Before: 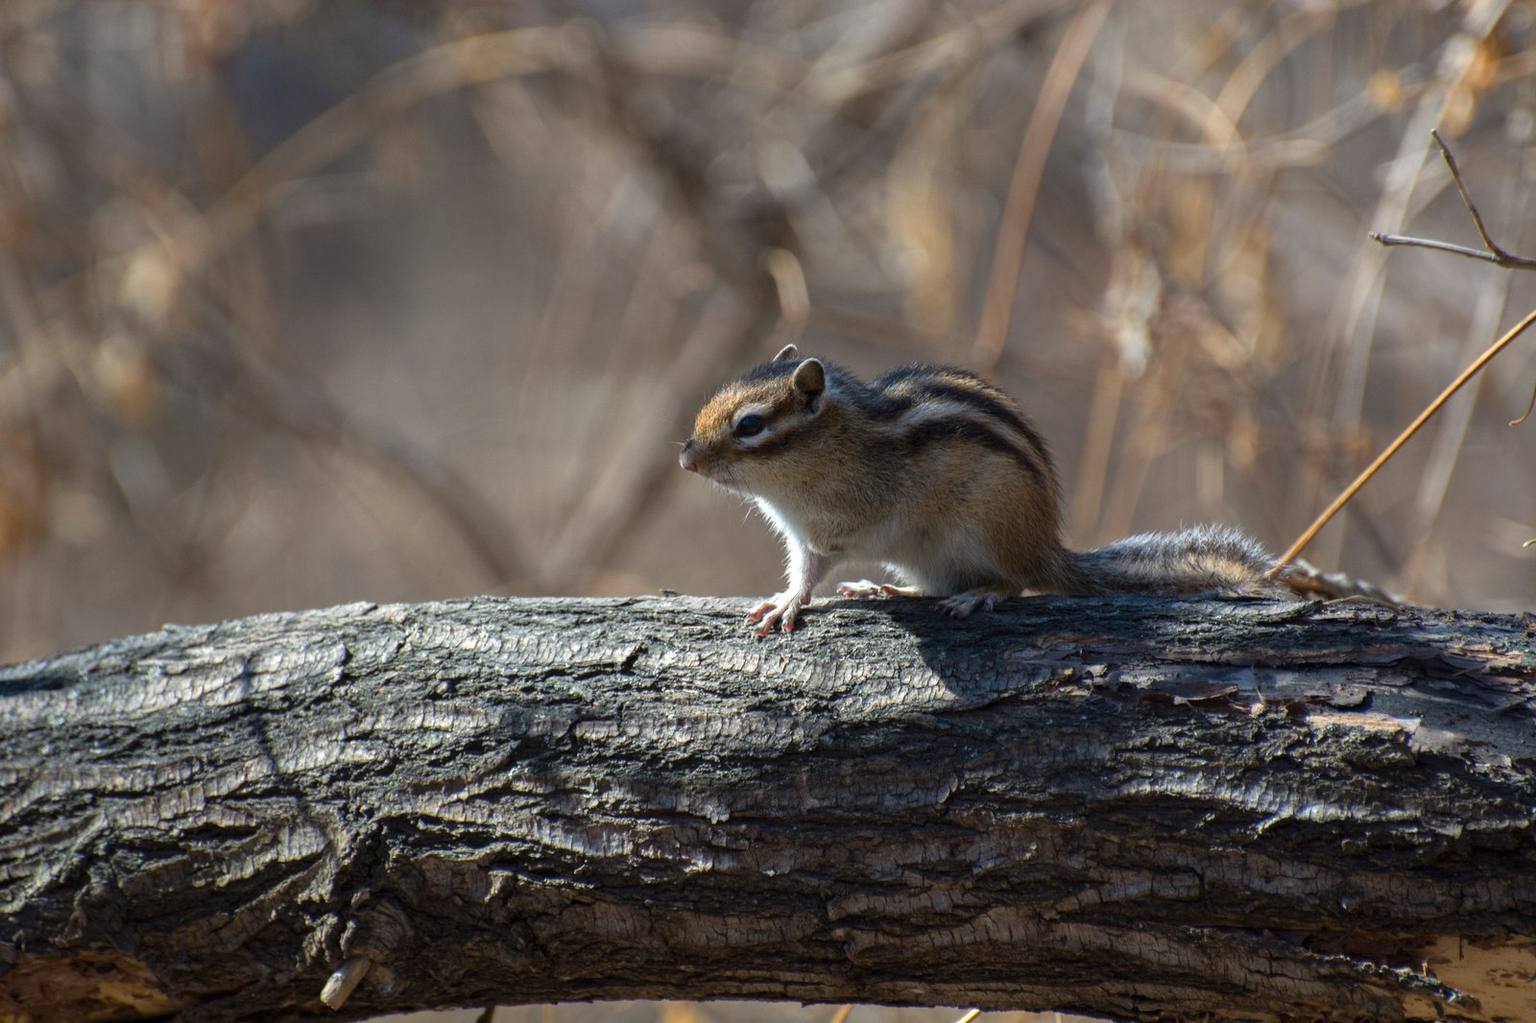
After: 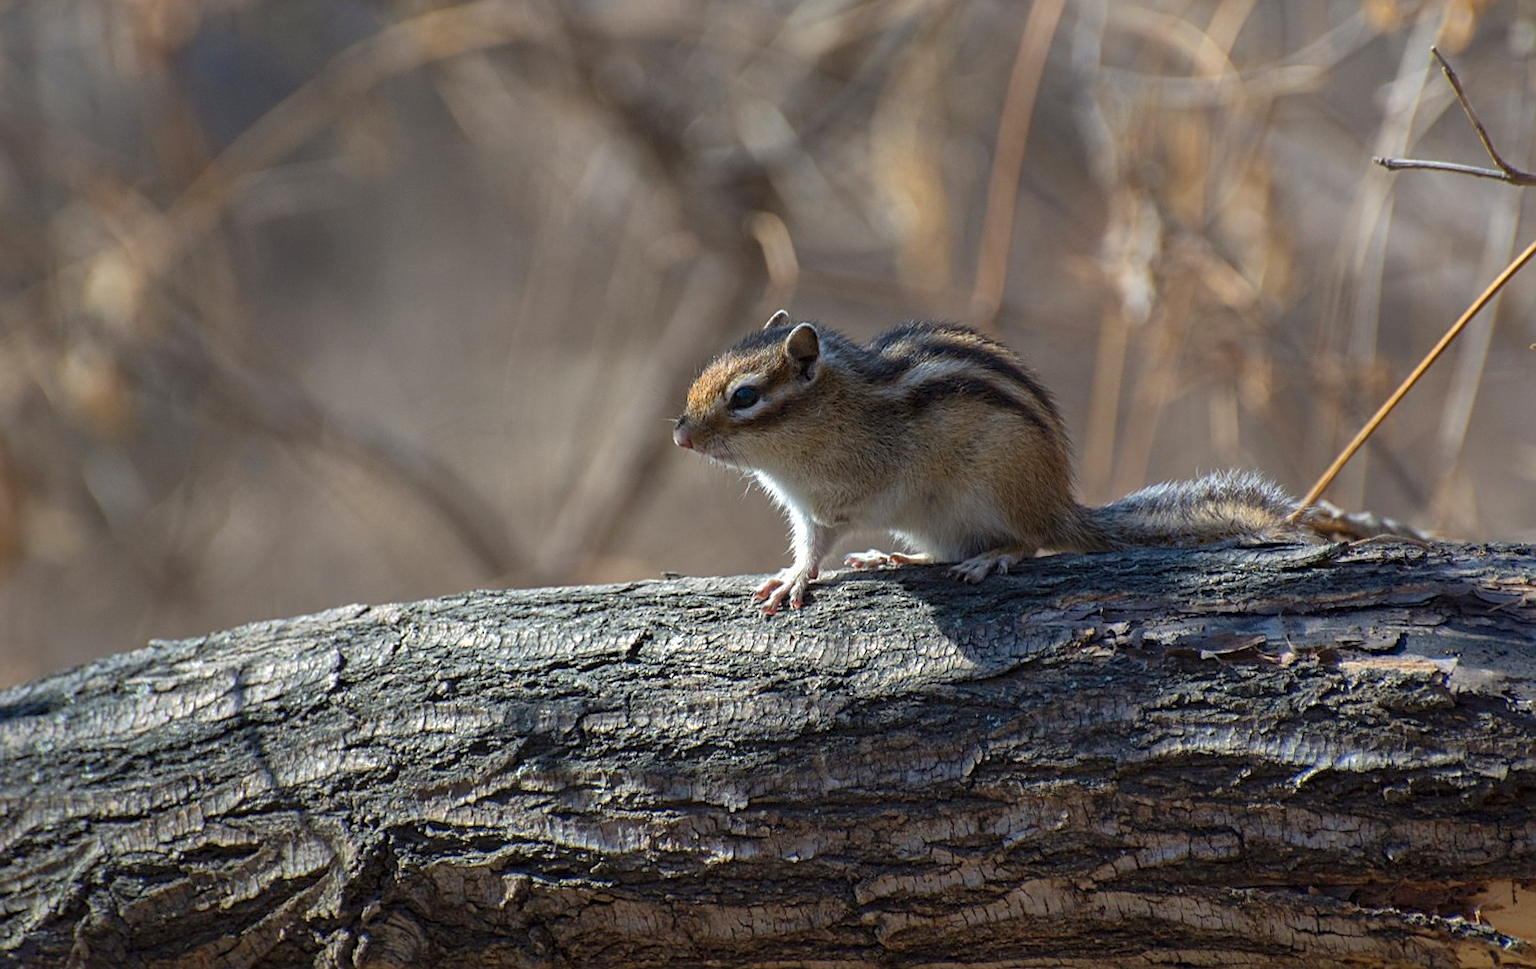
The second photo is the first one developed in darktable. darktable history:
rotate and perspective: rotation -3.52°, crop left 0.036, crop right 0.964, crop top 0.081, crop bottom 0.919
sharpen: on, module defaults
shadows and highlights: on, module defaults
